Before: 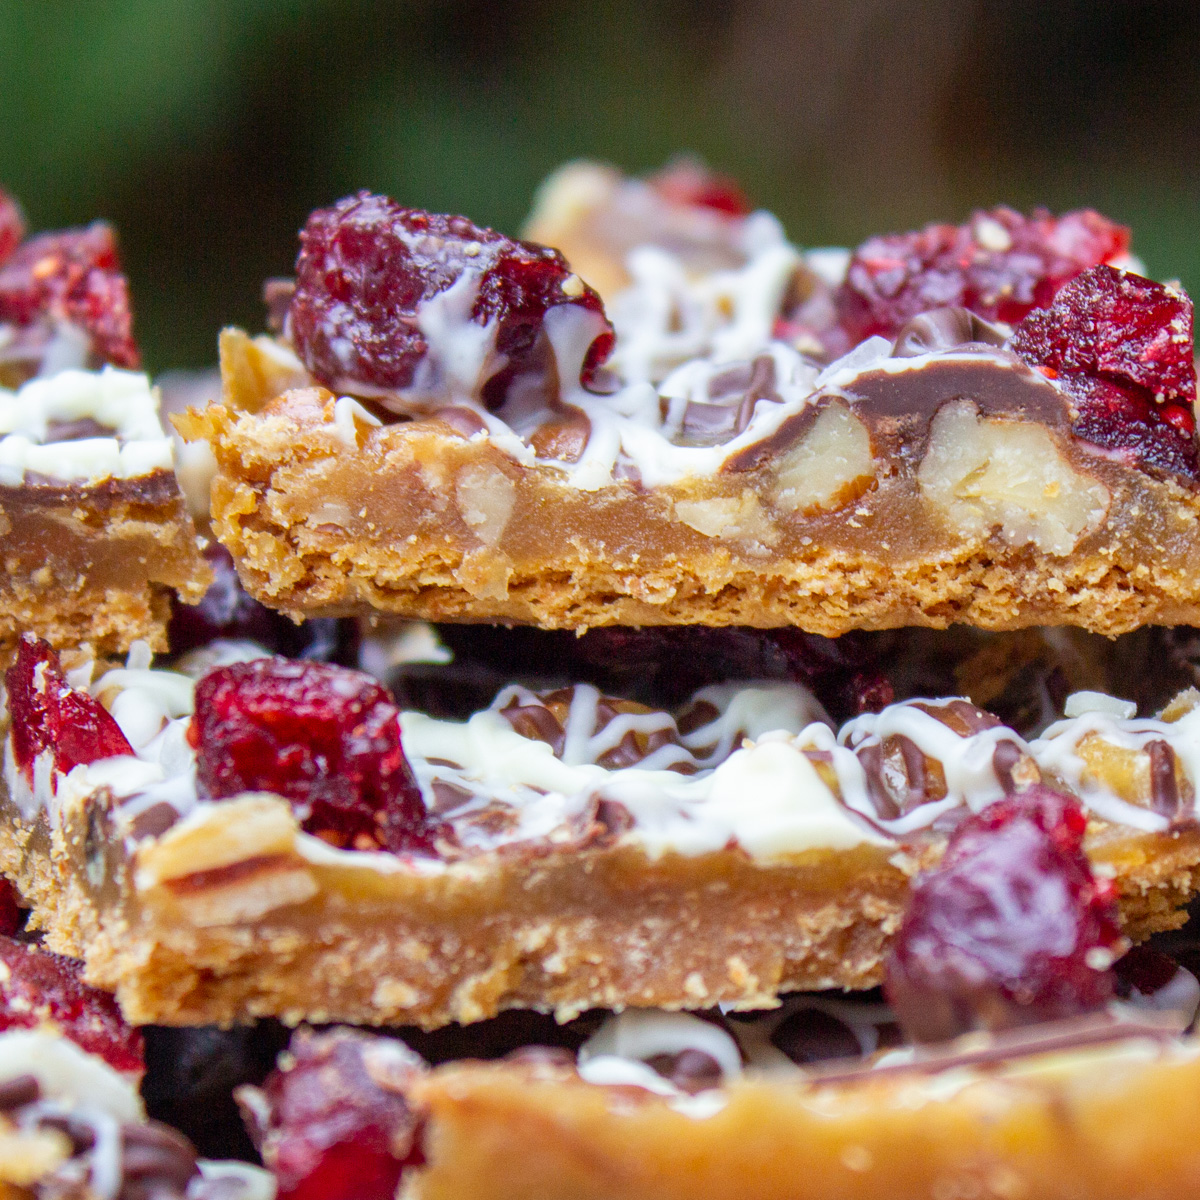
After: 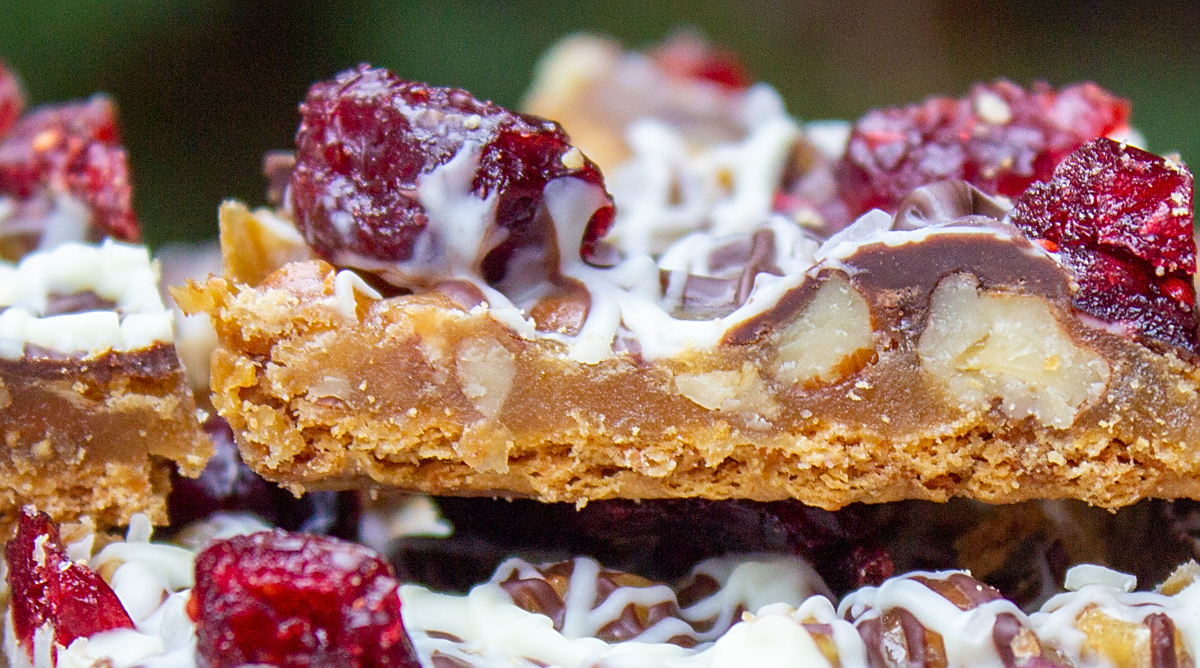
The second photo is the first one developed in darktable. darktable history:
sharpen: amount 0.491
crop and rotate: top 10.599%, bottom 33.683%
